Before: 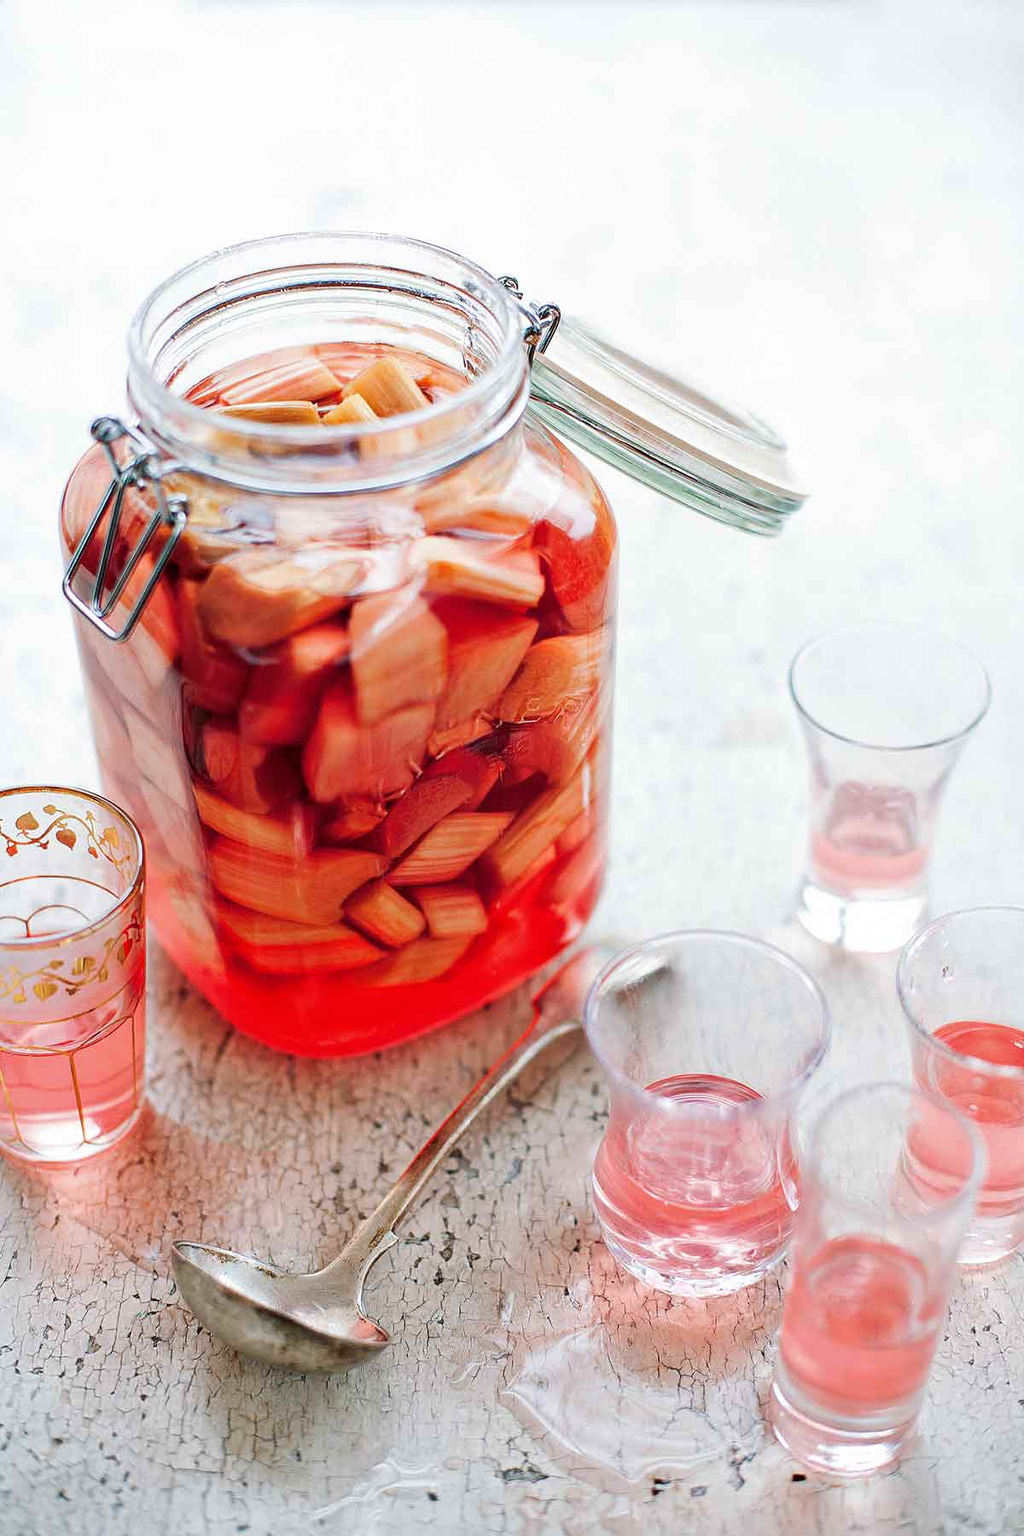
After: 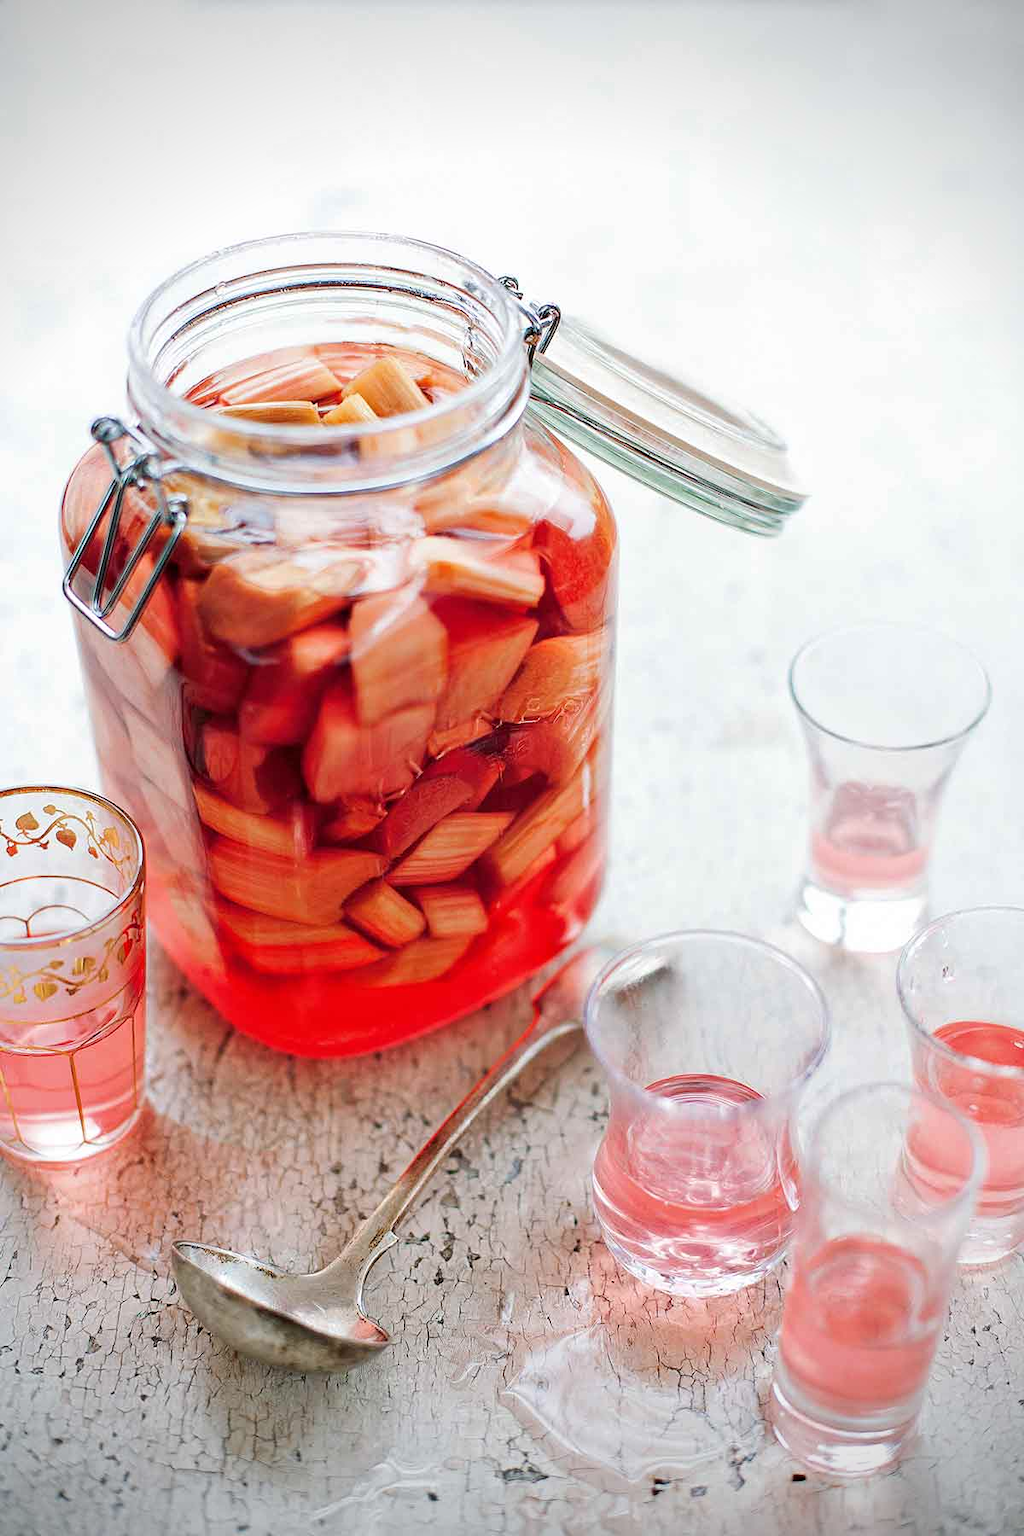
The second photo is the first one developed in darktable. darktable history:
vignetting: brightness -0.576, saturation -0.265
